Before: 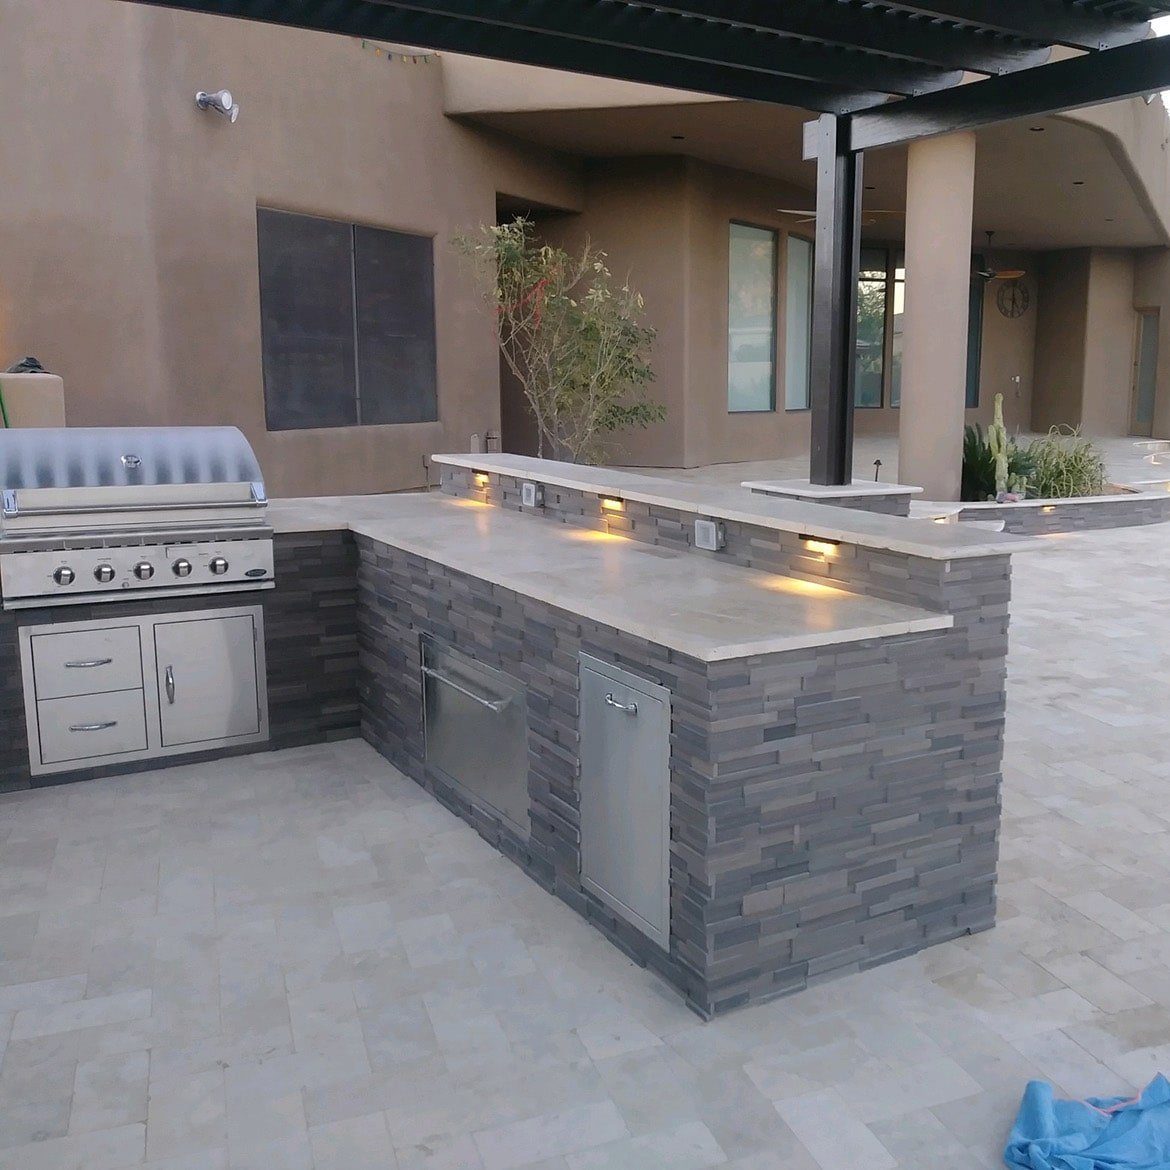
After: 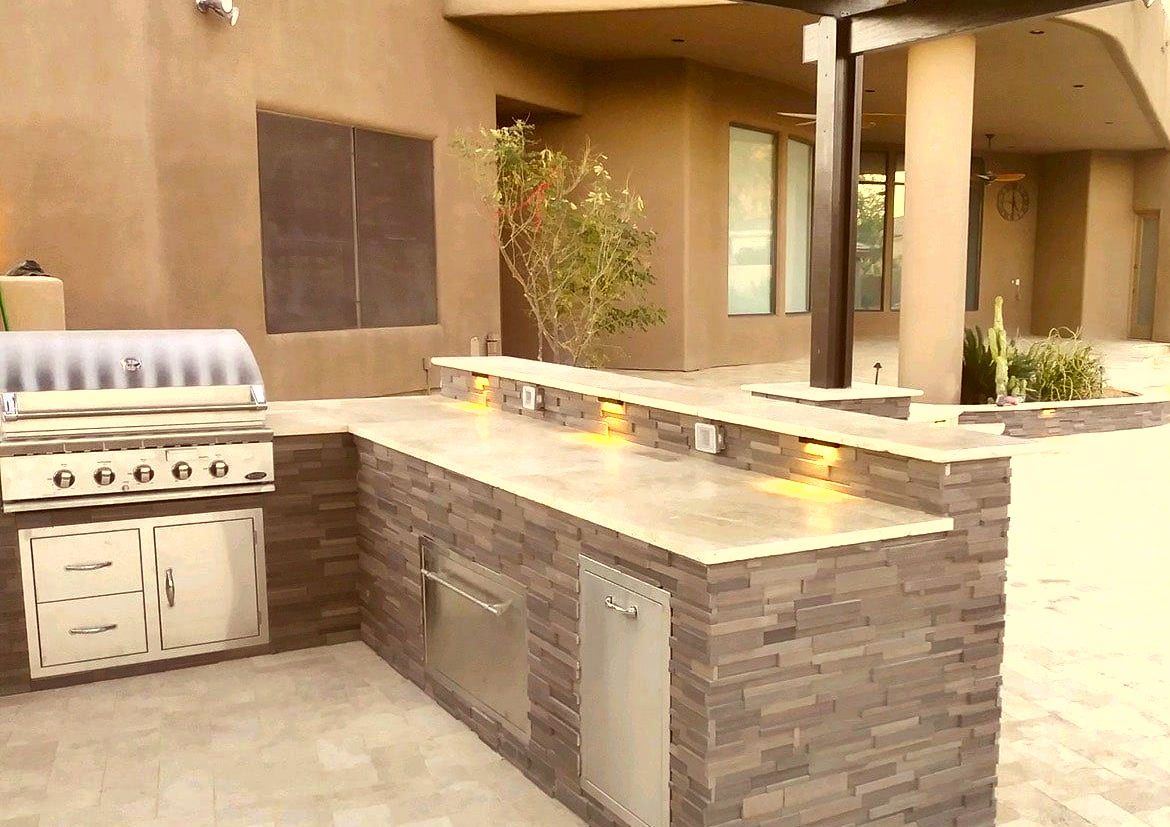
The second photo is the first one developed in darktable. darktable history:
color correction: highlights a* 1.12, highlights b* 24.26, shadows a* 15.58, shadows b* 24.26
exposure: black level correction 0, exposure 1.198 EV, compensate exposure bias true, compensate highlight preservation false
shadows and highlights: low approximation 0.01, soften with gaussian
crop and rotate: top 8.293%, bottom 20.996%
